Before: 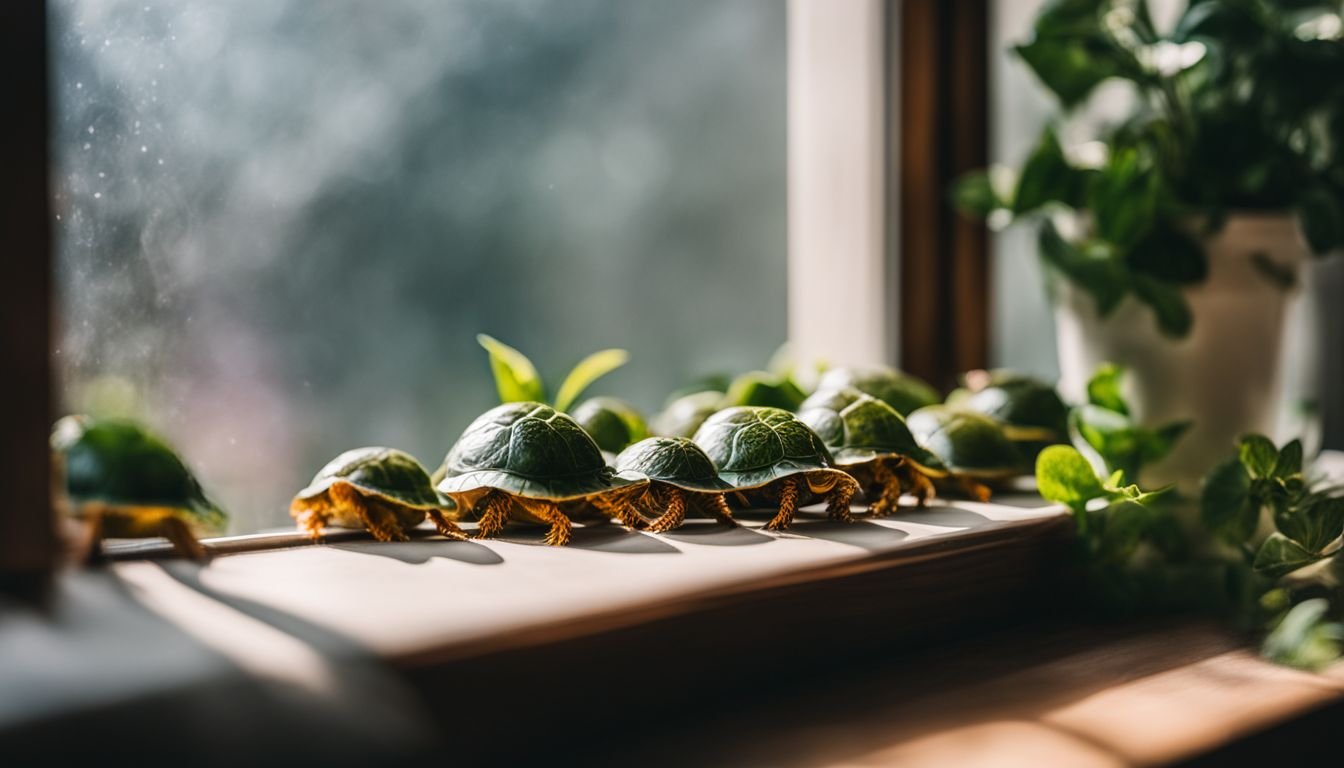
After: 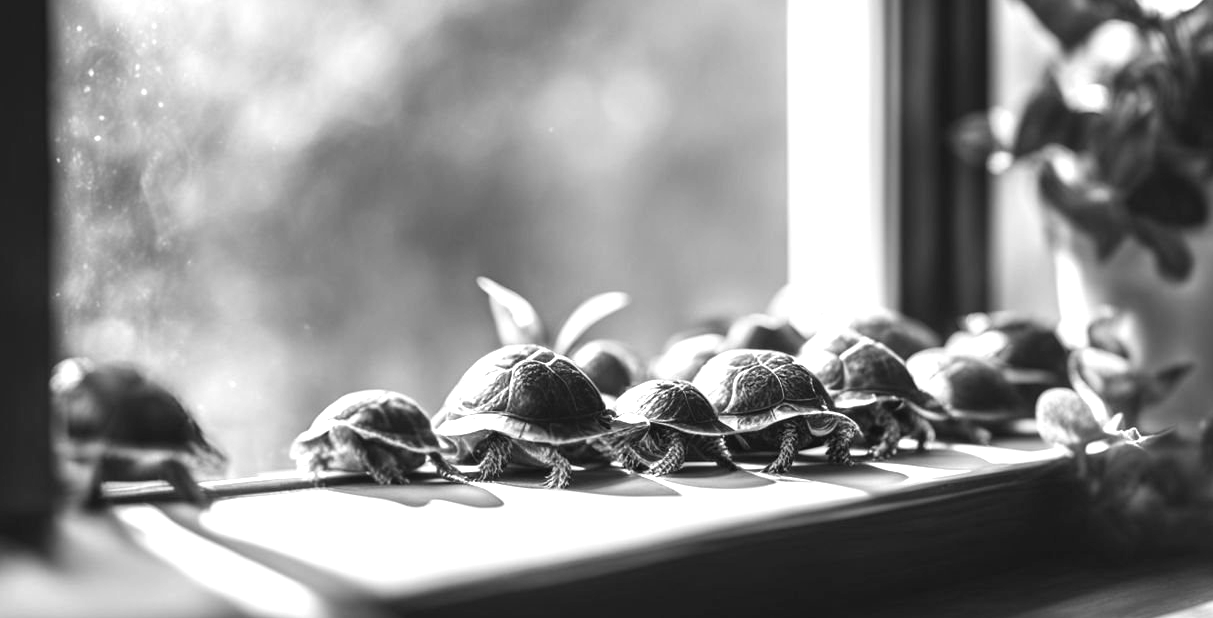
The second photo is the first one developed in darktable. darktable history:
crop: top 7.49%, right 9.717%, bottom 11.943%
exposure: black level correction 0, exposure 1 EV, compensate exposure bias true, compensate highlight preservation false
color balance rgb: perceptual saturation grading › global saturation 20%, global vibrance 20%
monochrome: on, module defaults
